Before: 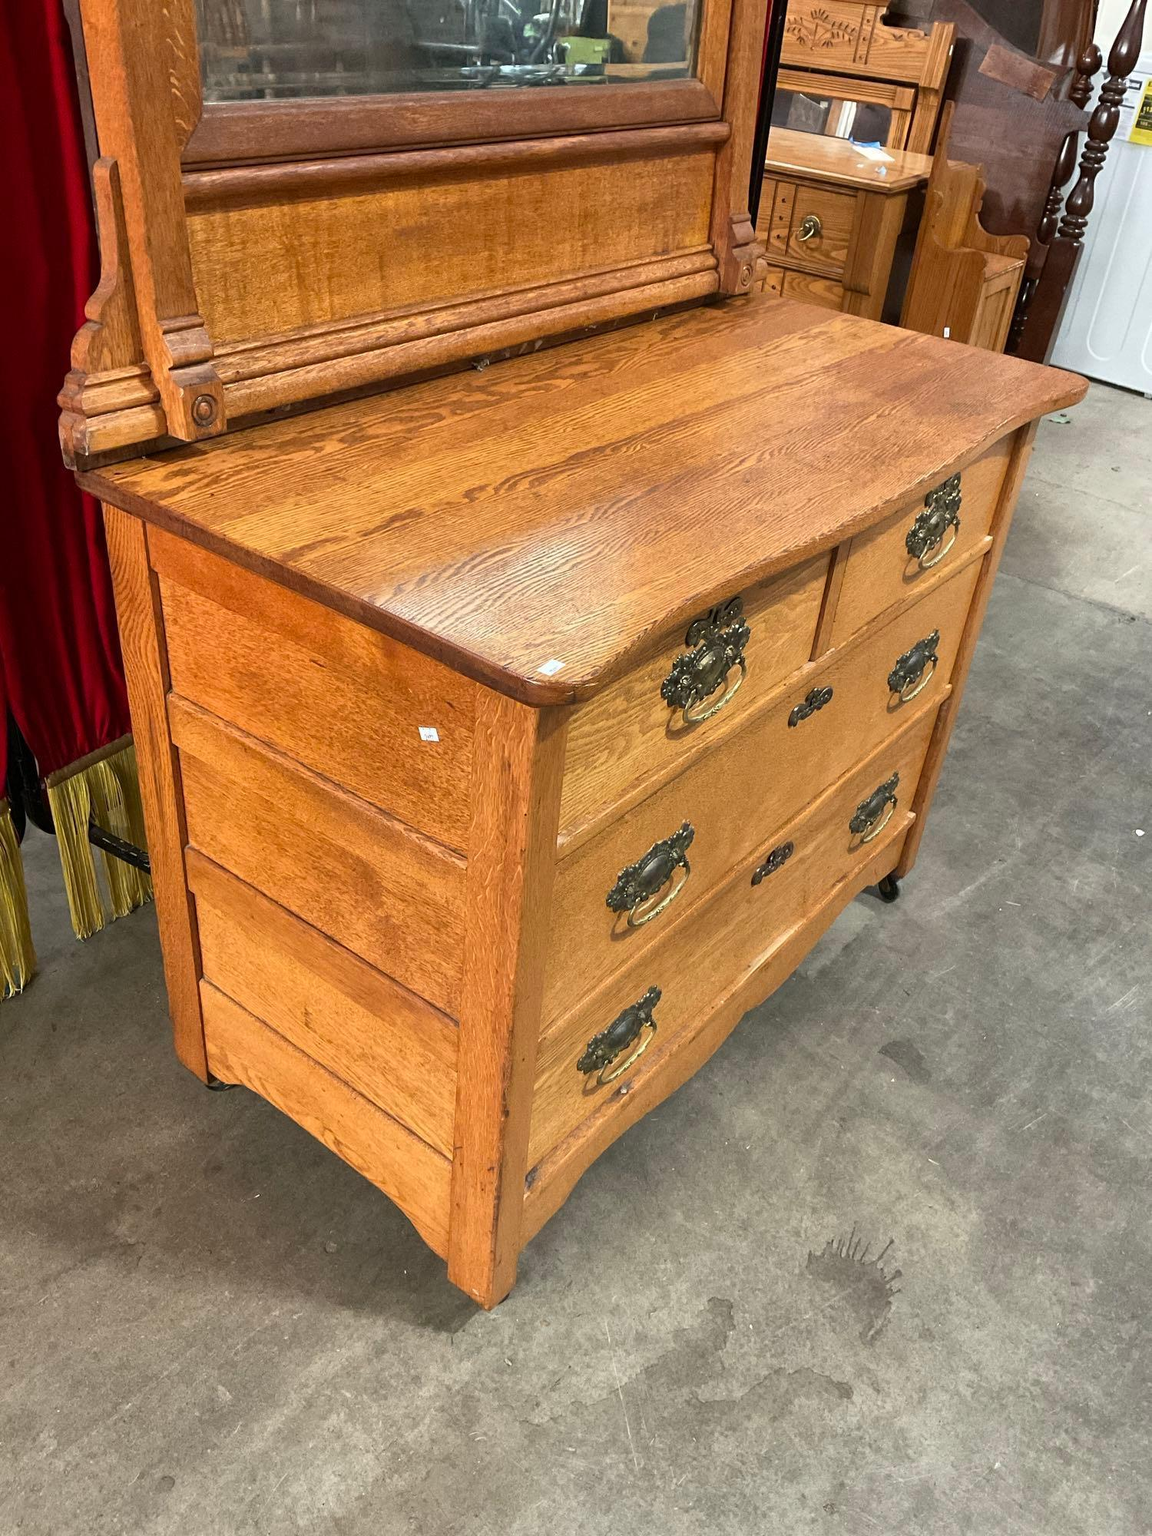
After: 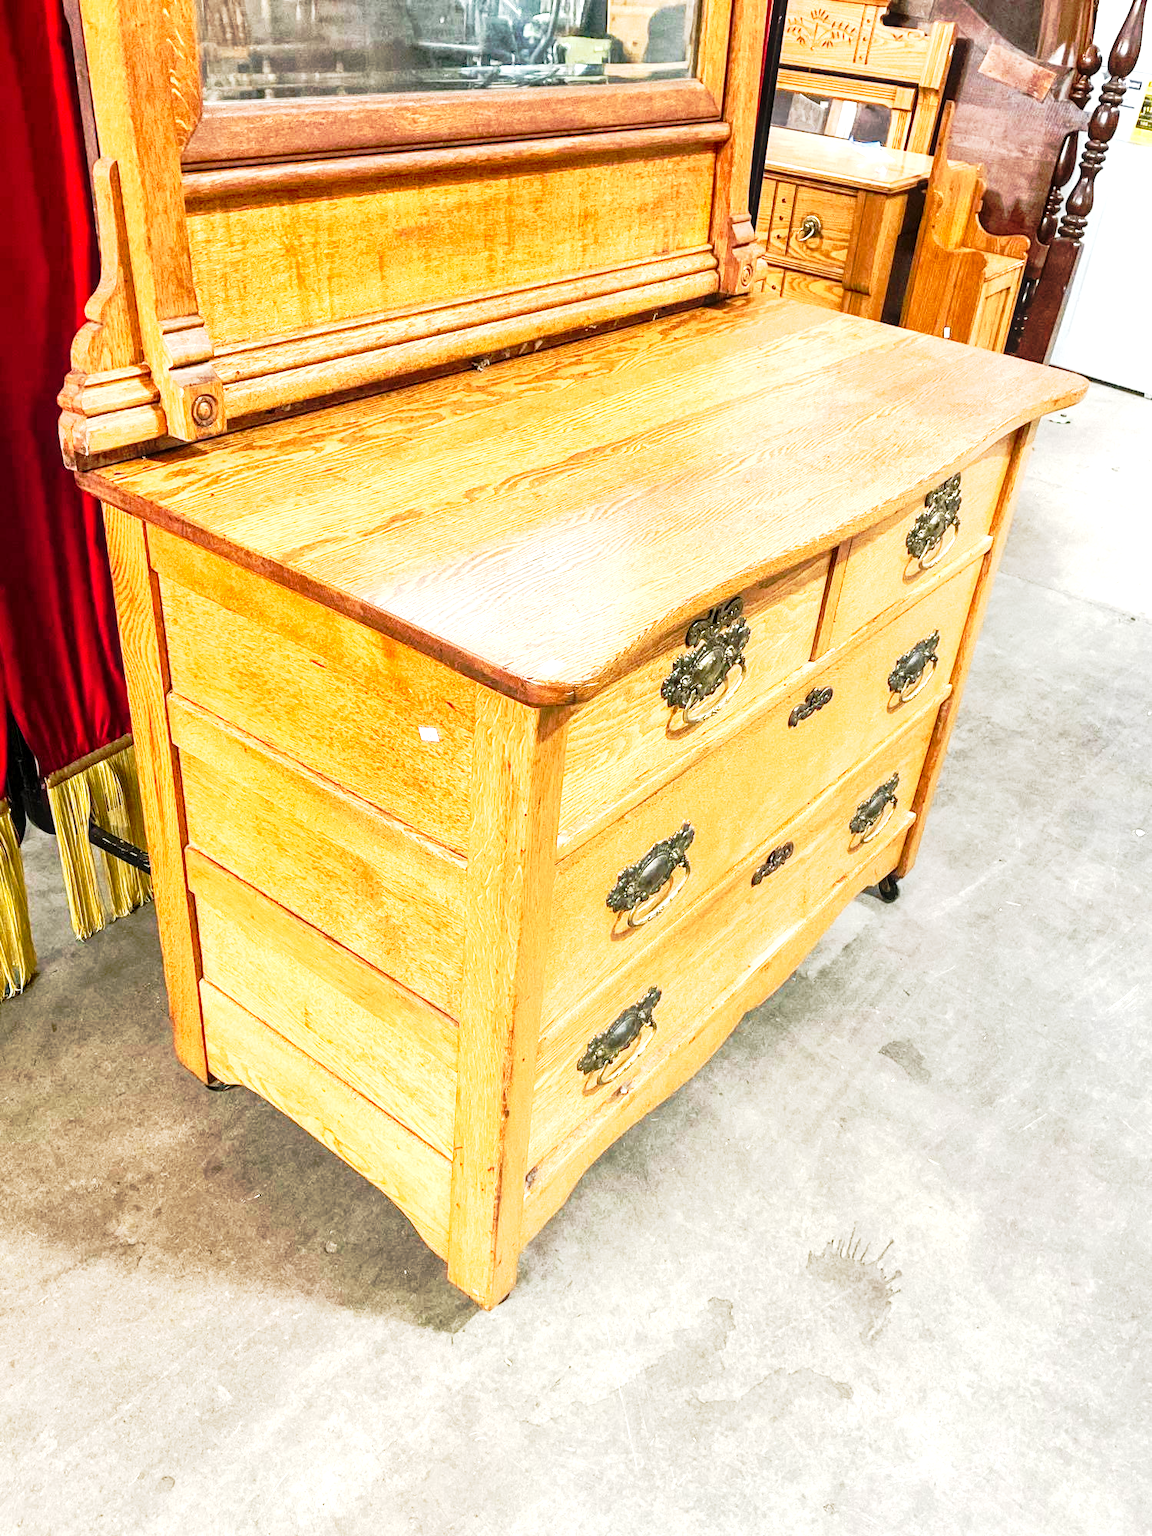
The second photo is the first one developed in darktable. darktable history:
local contrast: detail 130%
exposure: black level correction 0, exposure 1.502 EV, compensate exposure bias true, compensate highlight preservation false
tone curve: curves: ch0 [(0, 0) (0.081, 0.044) (0.192, 0.125) (0.283, 0.238) (0.416, 0.449) (0.495, 0.524) (0.661, 0.756) (0.788, 0.87) (1, 0.951)]; ch1 [(0, 0) (0.161, 0.092) (0.35, 0.33) (0.392, 0.392) (0.427, 0.426) (0.479, 0.472) (0.505, 0.497) (0.521, 0.524) (0.567, 0.56) (0.583, 0.592) (0.625, 0.627) (0.678, 0.733) (1, 1)]; ch2 [(0, 0) (0.346, 0.362) (0.404, 0.427) (0.502, 0.499) (0.531, 0.523) (0.544, 0.561) (0.58, 0.59) (0.629, 0.642) (0.717, 0.678) (1, 1)], preserve colors none
